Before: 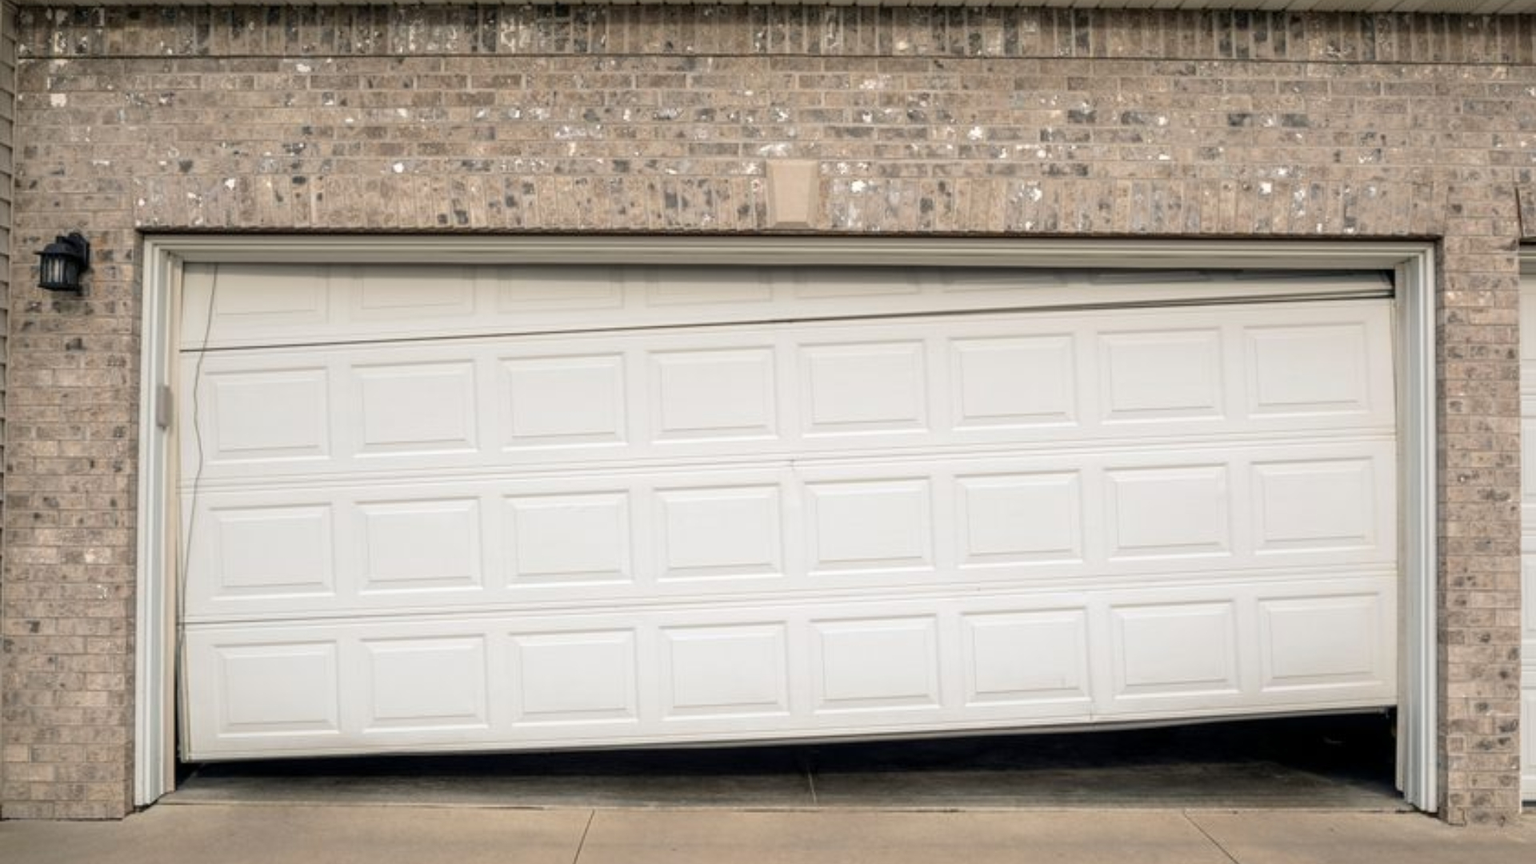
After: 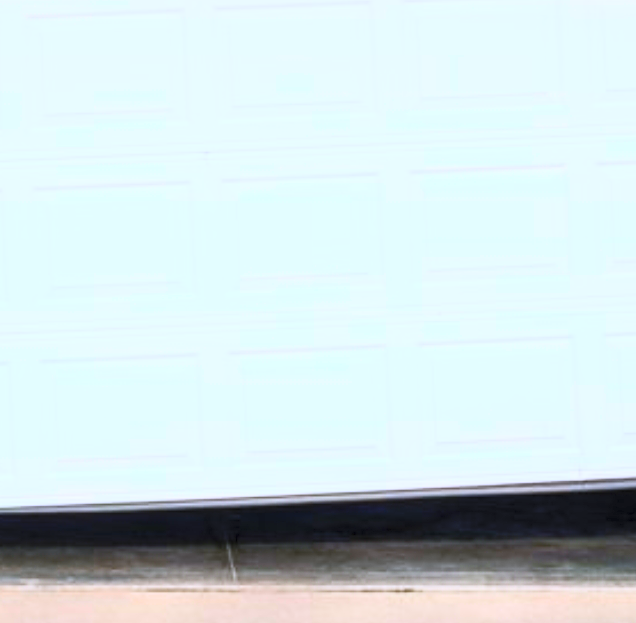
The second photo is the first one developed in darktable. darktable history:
white balance: red 0.931, blue 1.11
crop: left 40.878%, top 39.176%, right 25.993%, bottom 3.081%
contrast brightness saturation: contrast 0.43, brightness 0.56, saturation -0.19
color correction: highlights a* 1.59, highlights b* -1.7, saturation 2.48
